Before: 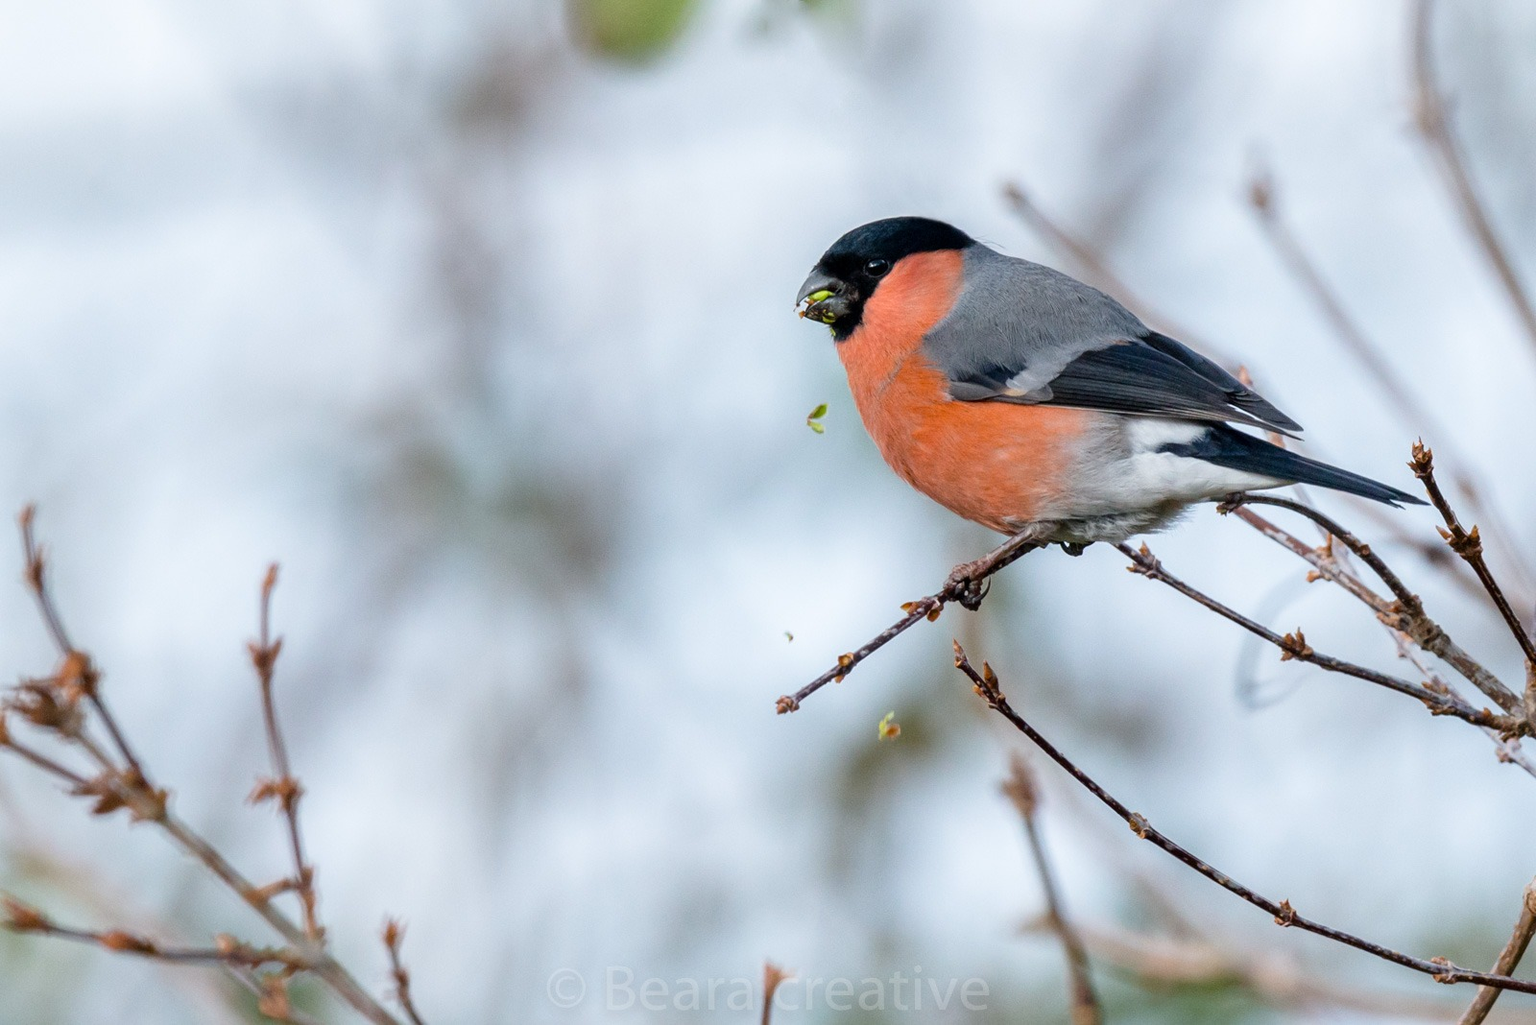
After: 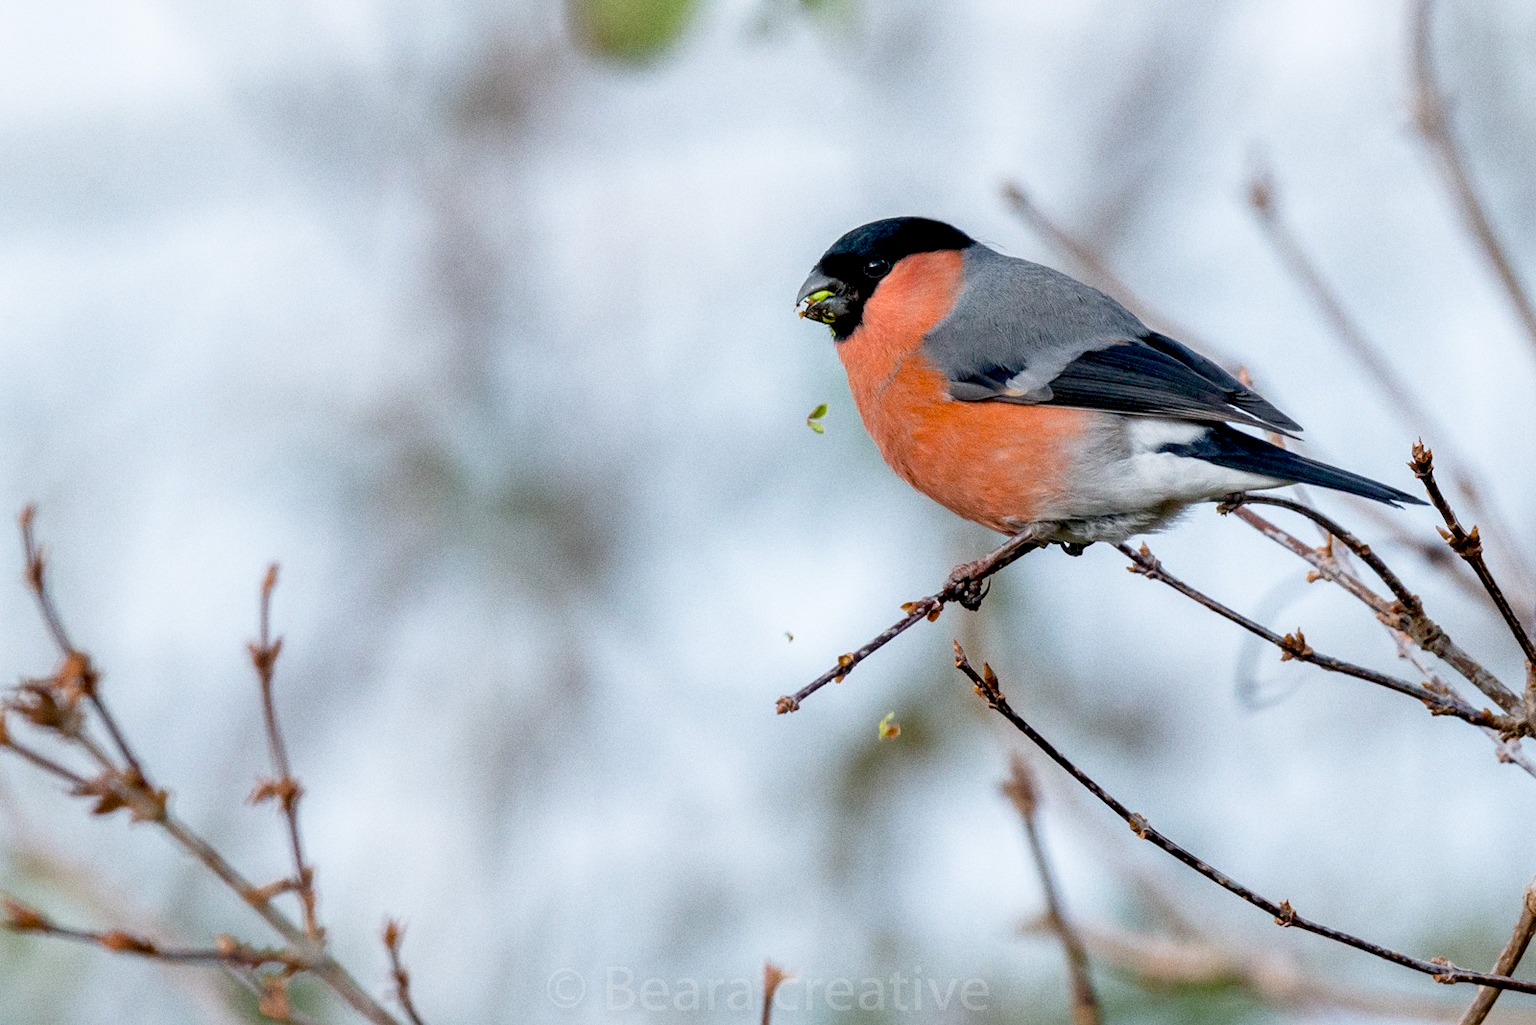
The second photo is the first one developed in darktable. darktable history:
exposure: black level correction 0.012, compensate highlight preservation false
grain: coarseness 0.09 ISO
